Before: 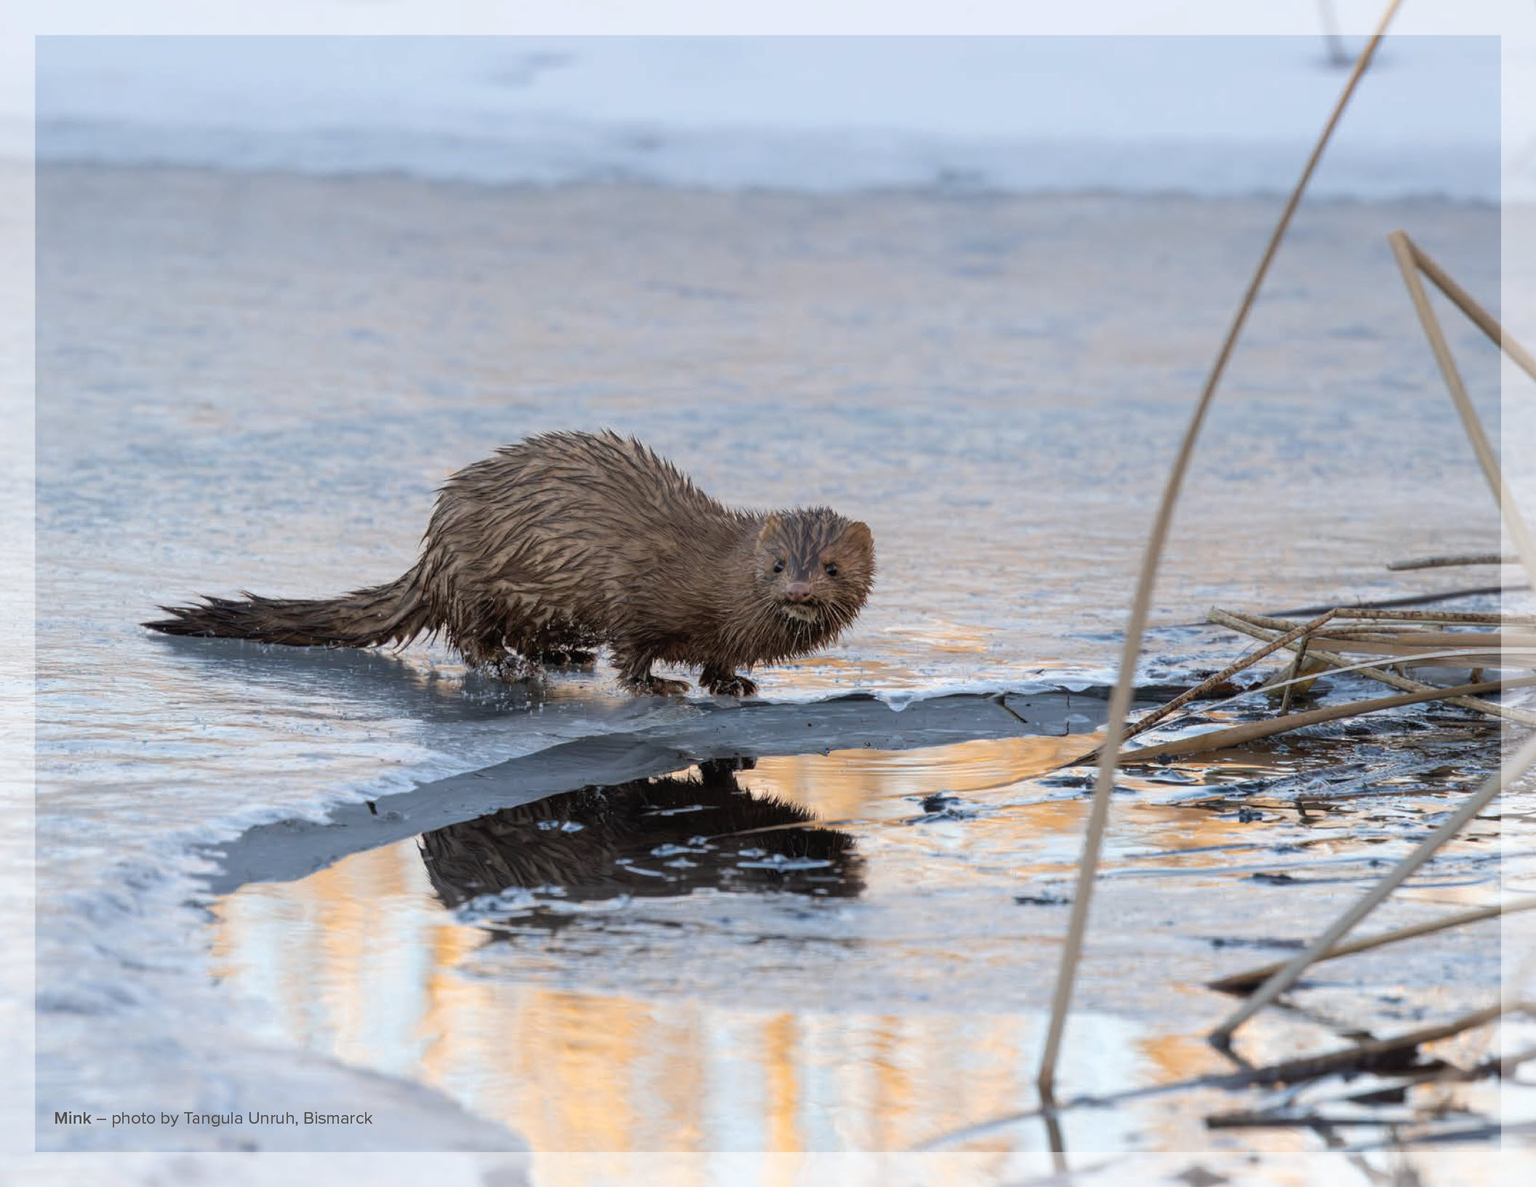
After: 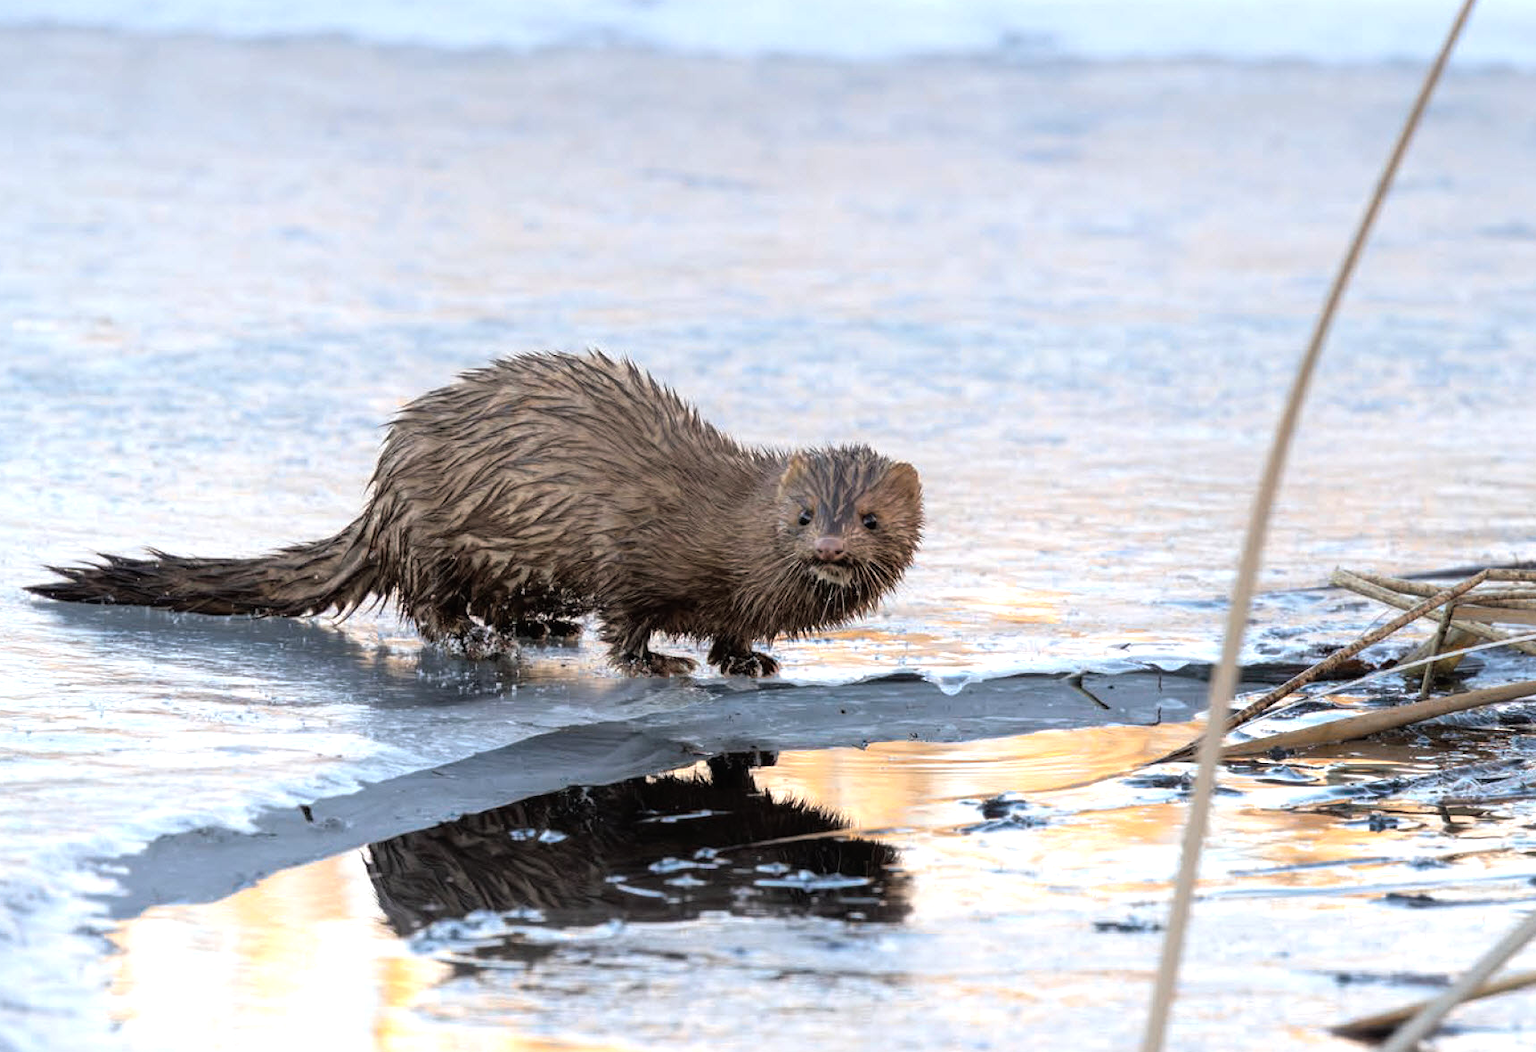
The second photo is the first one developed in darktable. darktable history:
crop: left 7.922%, top 12.171%, right 10.434%, bottom 15.408%
tone equalizer: -8 EV -0.71 EV, -7 EV -0.666 EV, -6 EV -0.62 EV, -5 EV -0.418 EV, -3 EV 0.395 EV, -2 EV 0.6 EV, -1 EV 0.689 EV, +0 EV 0.726 EV
